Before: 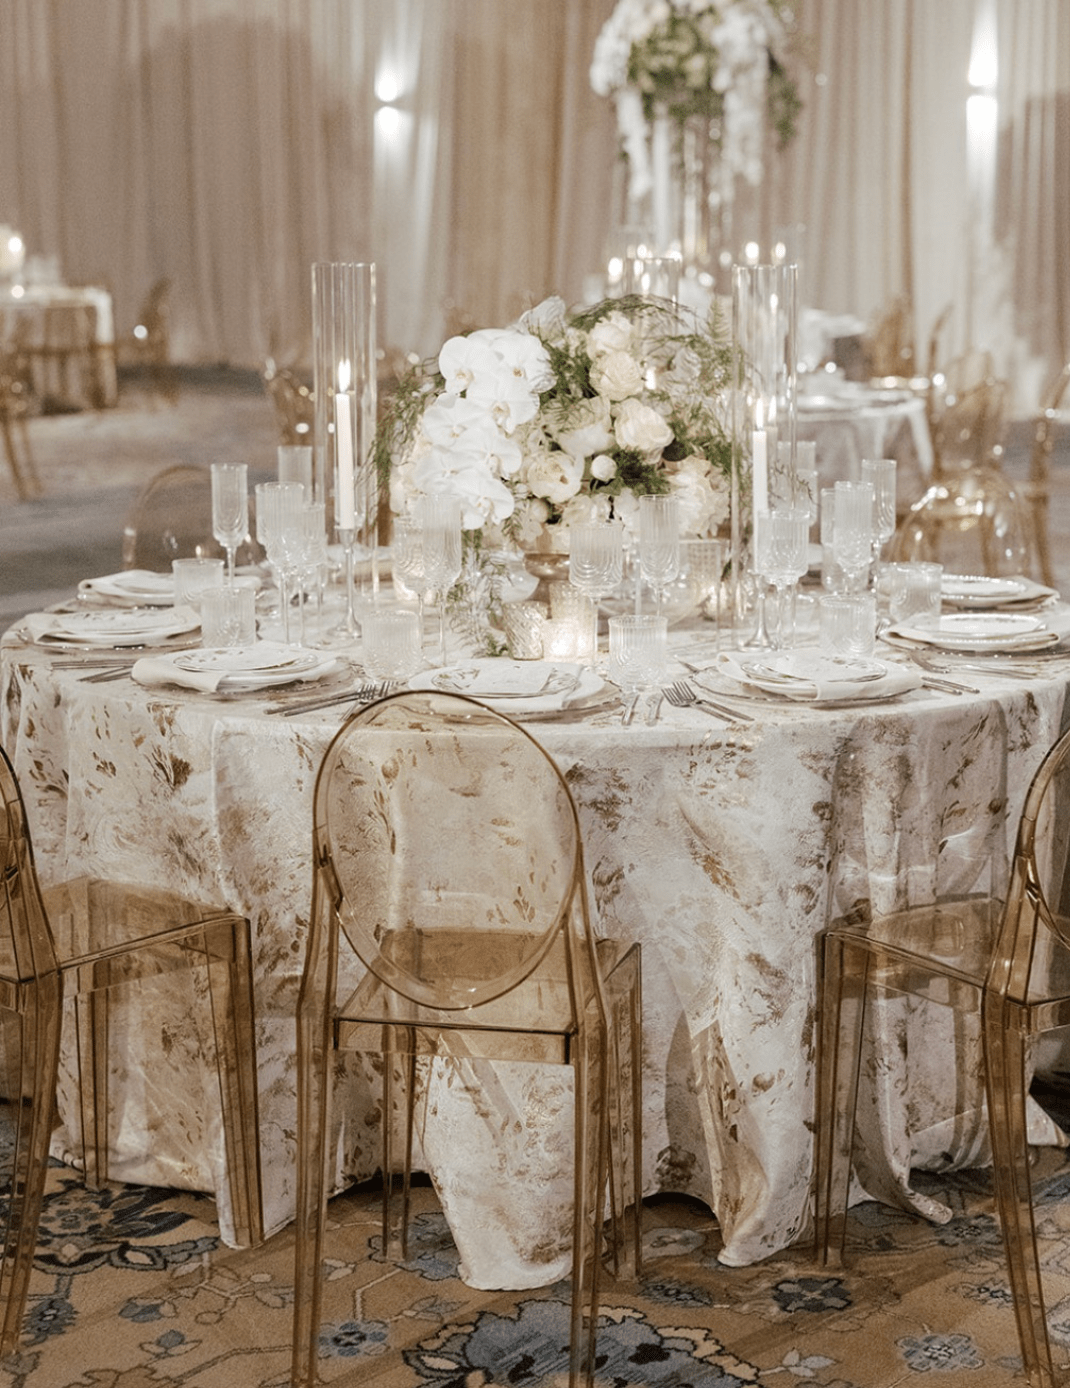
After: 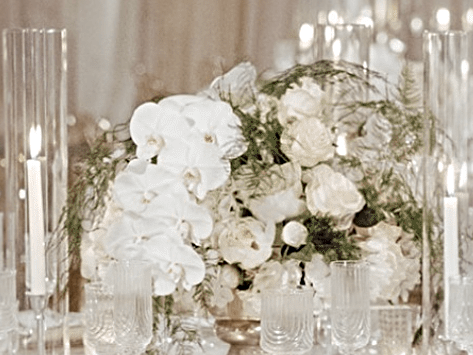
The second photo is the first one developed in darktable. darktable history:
color zones: curves: ch1 [(0, 0.469) (0.01, 0.469) (0.12, 0.446) (0.248, 0.469) (0.5, 0.5) (0.748, 0.5) (0.99, 0.469) (1, 0.469)]
sharpen: radius 3.969
crop: left 28.916%, top 16.865%, right 26.857%, bottom 57.553%
